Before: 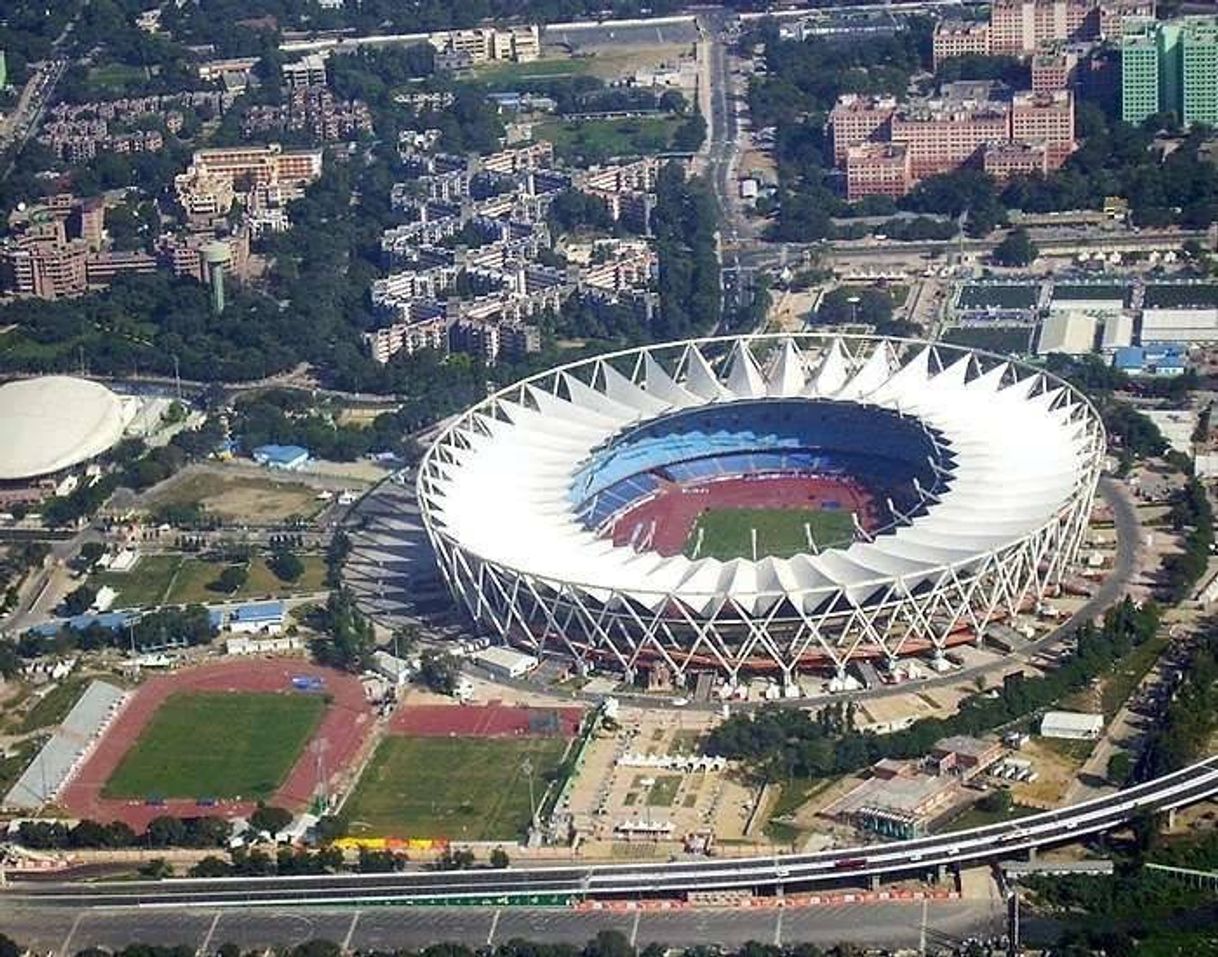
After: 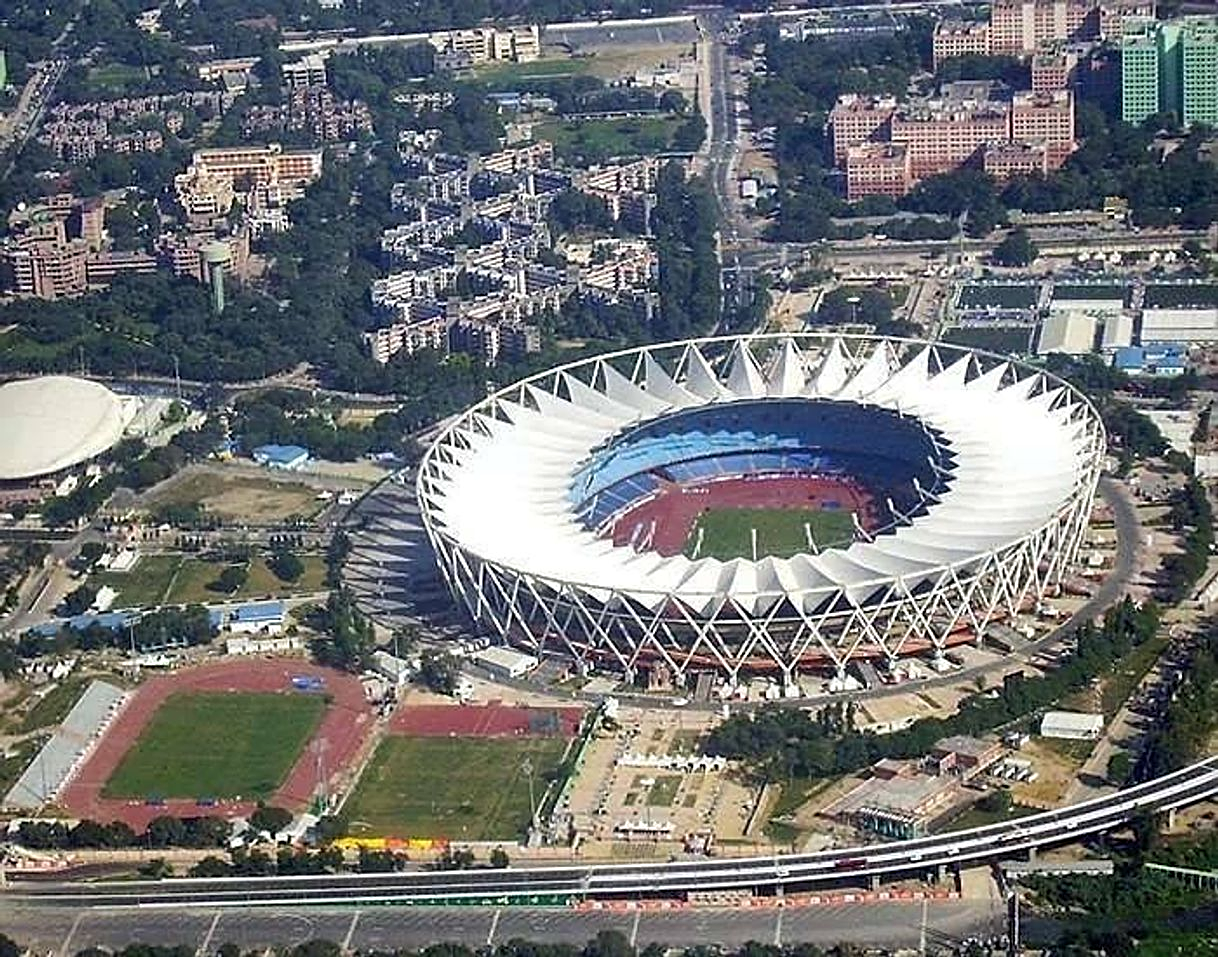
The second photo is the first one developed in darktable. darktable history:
sharpen: on, module defaults
shadows and highlights: highlights color adjustment 46.1%, low approximation 0.01, soften with gaussian
